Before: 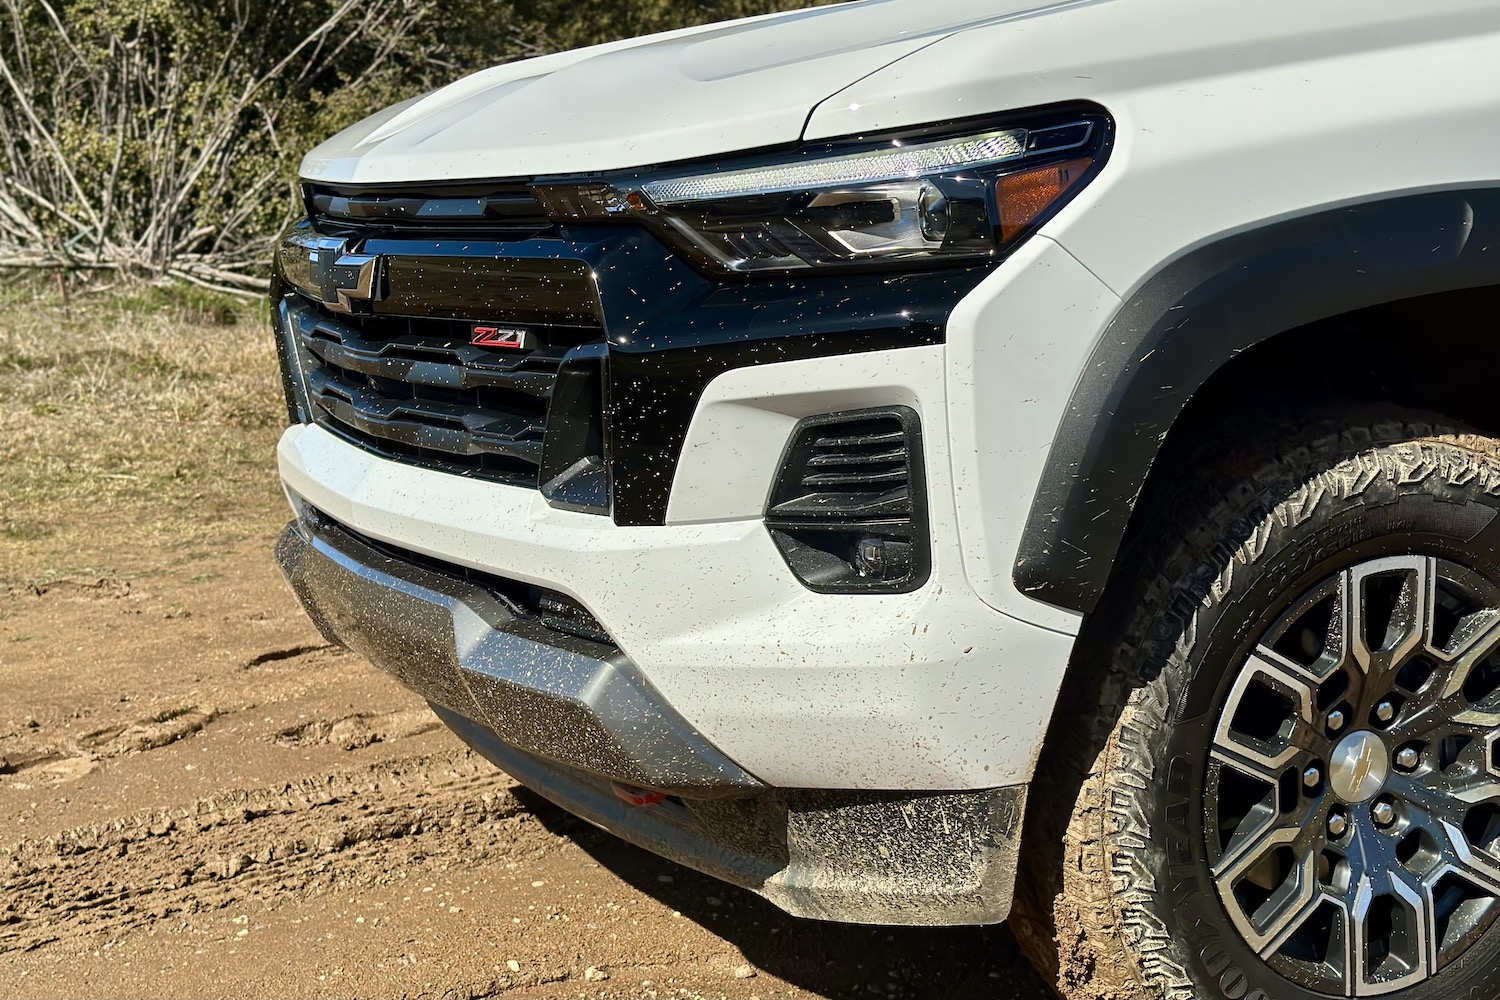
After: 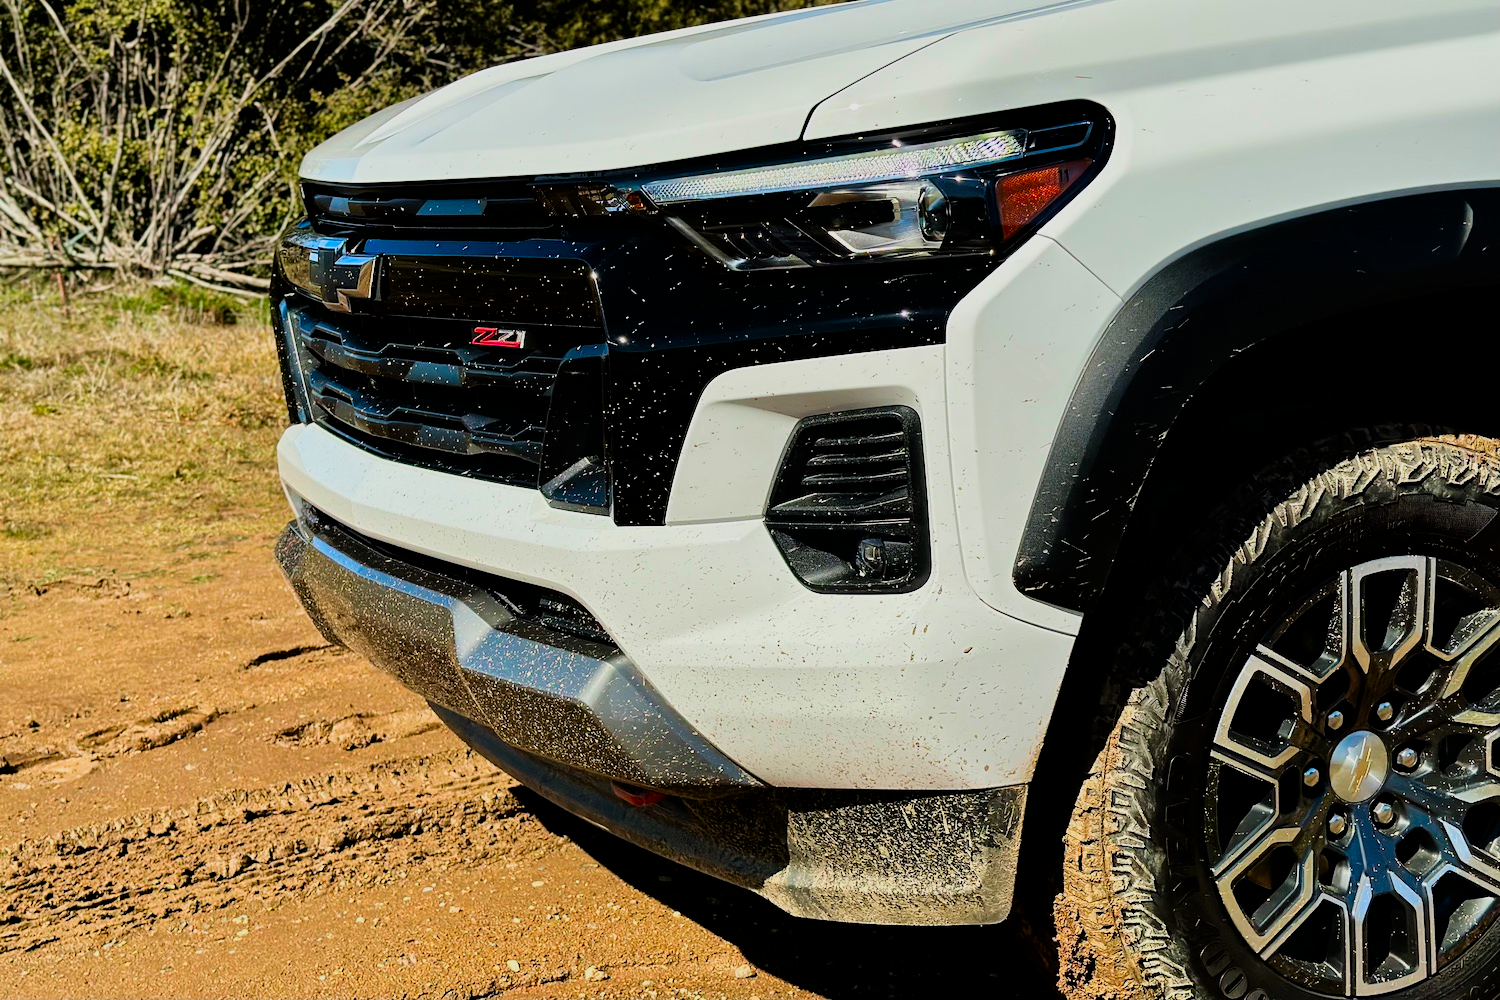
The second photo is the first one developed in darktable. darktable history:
contrast brightness saturation: saturation 0.509
filmic rgb: black relative exposure -5.08 EV, white relative exposure 3.99 EV, threshold 3.05 EV, hardness 2.88, contrast 1.296, highlights saturation mix -30.58%, enable highlight reconstruction true
